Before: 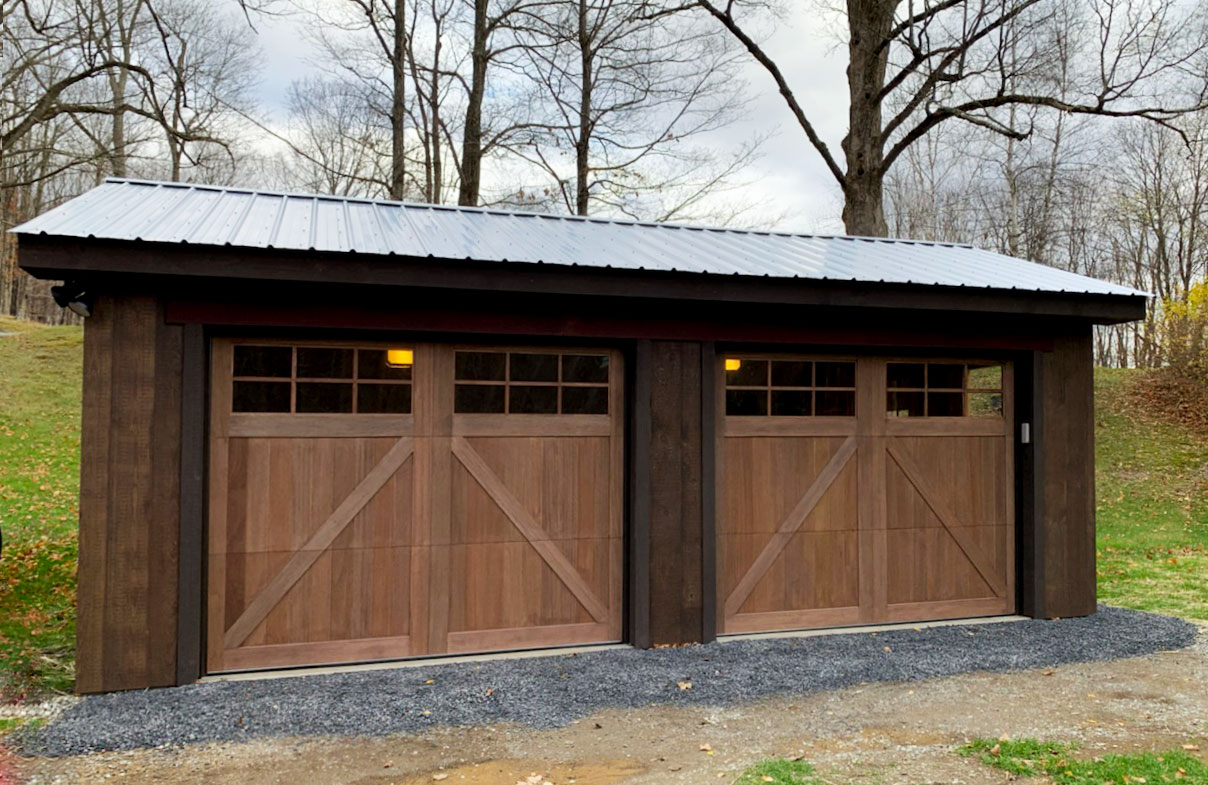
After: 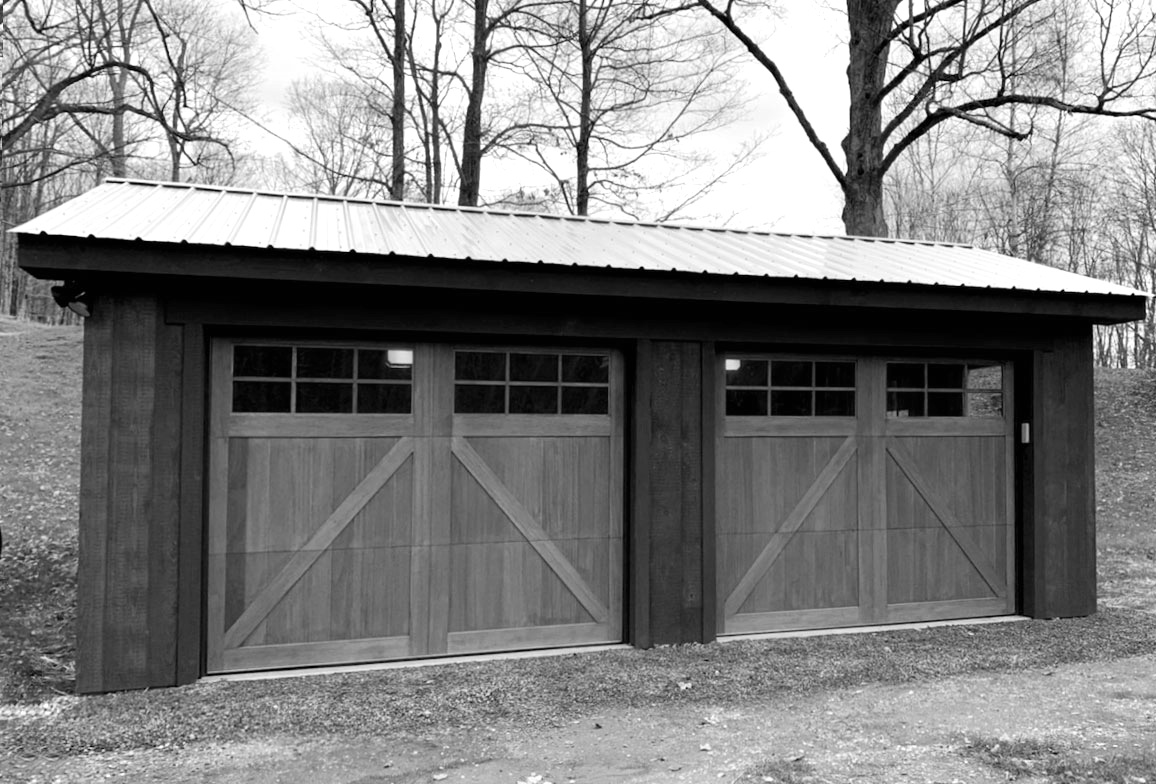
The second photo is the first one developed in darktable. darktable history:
exposure: black level correction 0, exposure 0.498 EV, compensate exposure bias true, compensate highlight preservation false
color calibration: output gray [0.28, 0.41, 0.31, 0], illuminant same as pipeline (D50), adaptation XYZ, x 0.345, y 0.357, temperature 5014.54 K
crop: right 4.281%, bottom 0.033%
